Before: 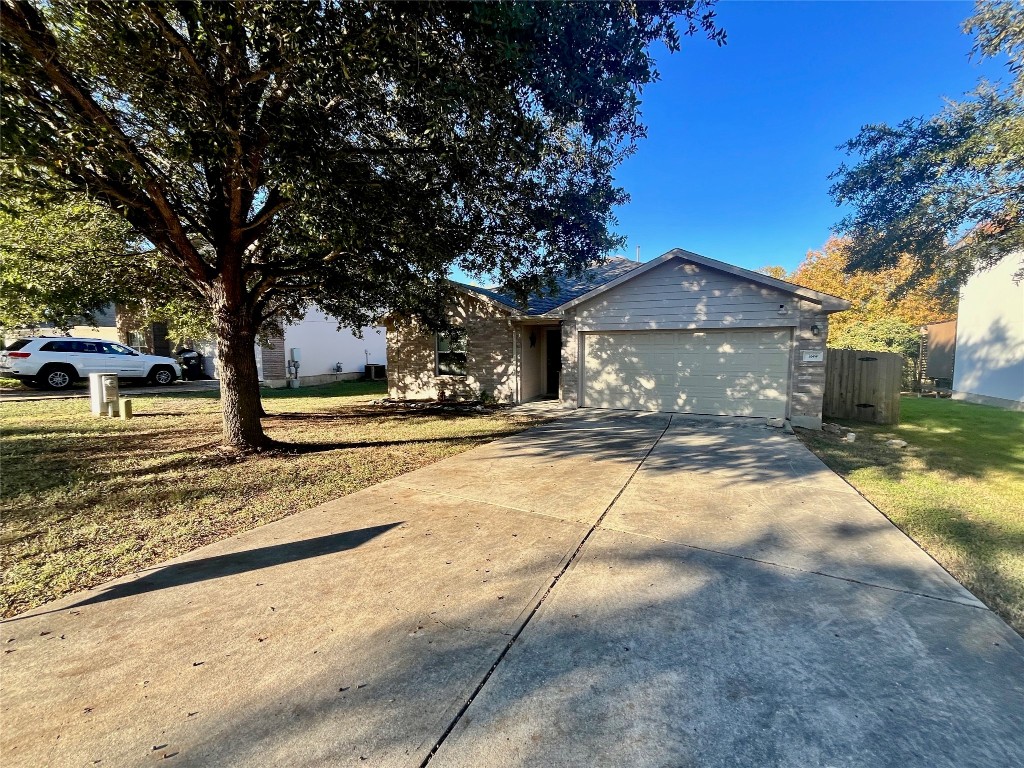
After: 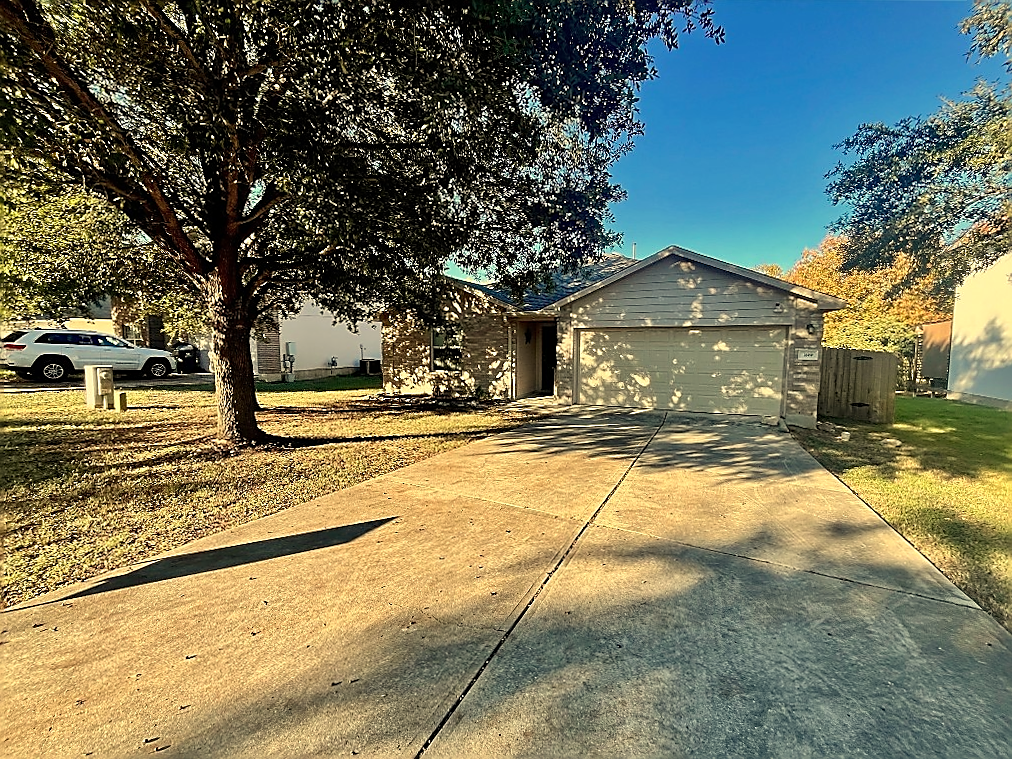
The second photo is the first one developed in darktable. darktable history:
sharpen: radius 1.4, amount 1.25, threshold 0.7
crop and rotate: angle -0.5°
white balance: red 1.08, blue 0.791
